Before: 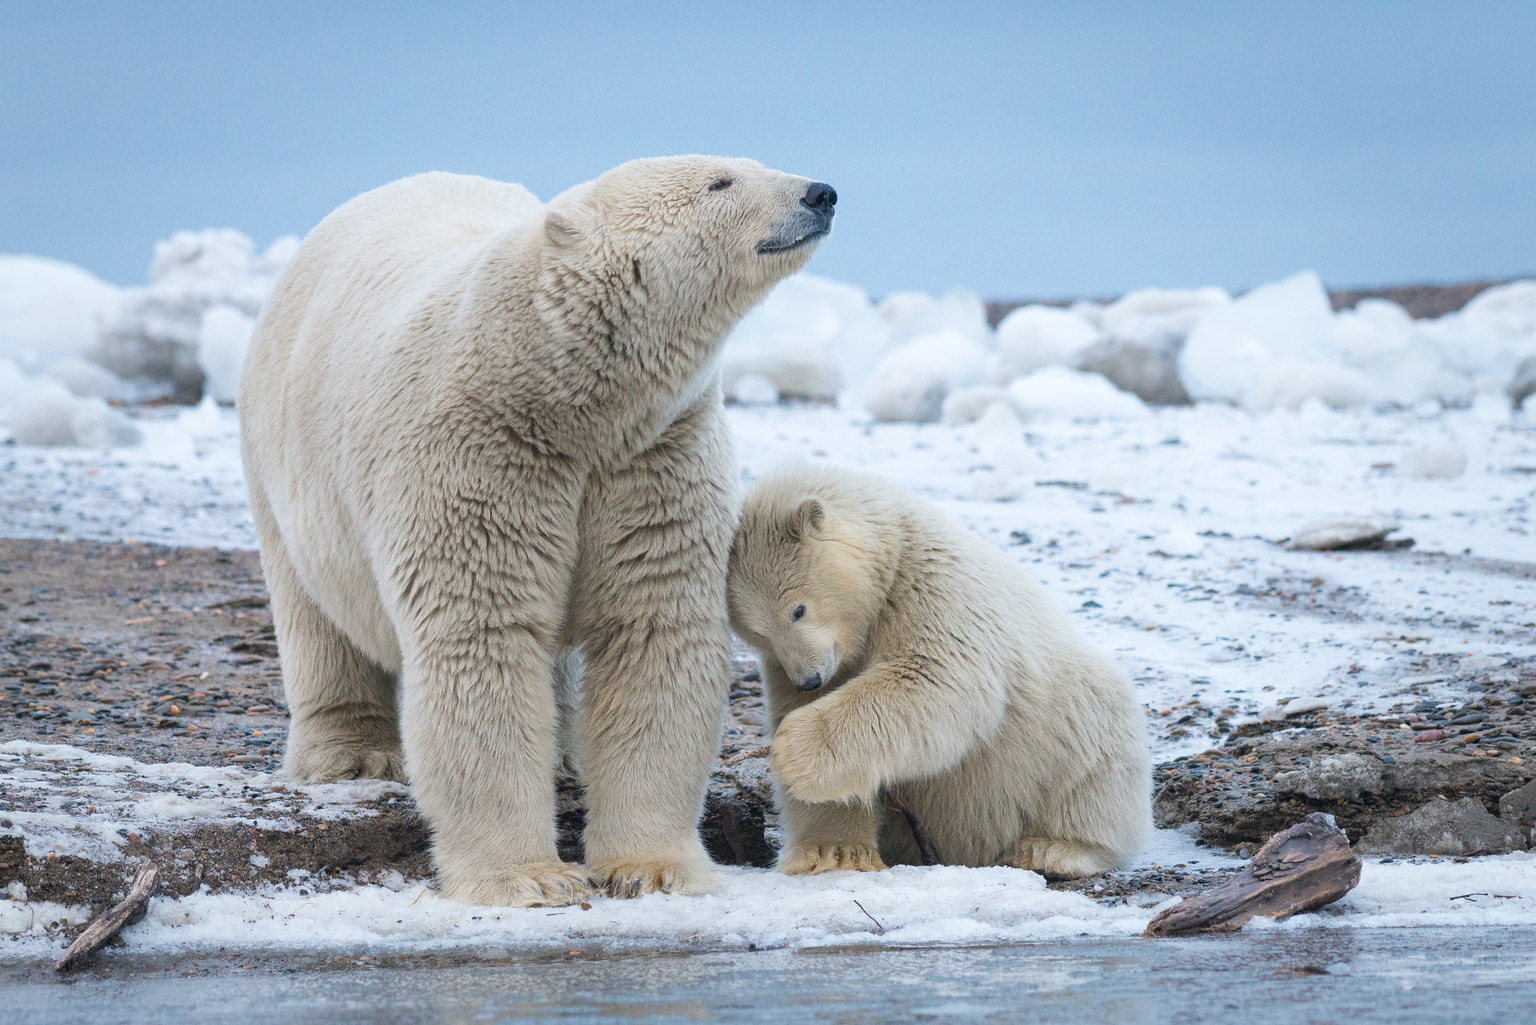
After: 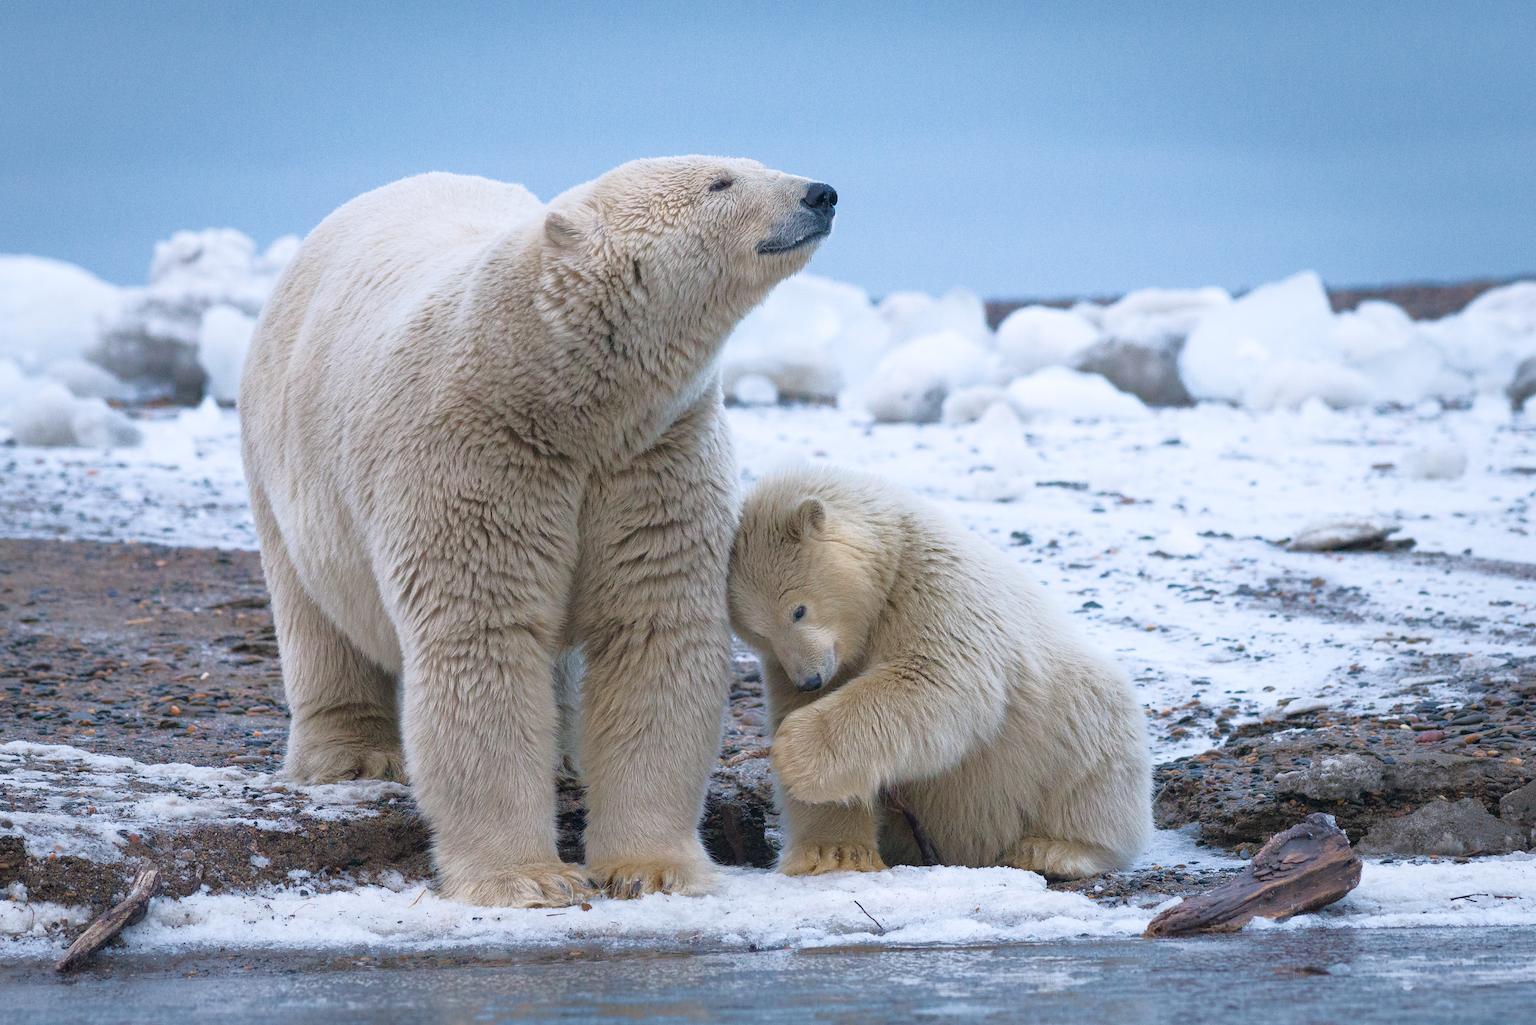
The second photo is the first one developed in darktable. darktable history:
tone curve: curves: ch0 [(0, 0) (0.48, 0.431) (0.7, 0.609) (0.864, 0.854) (1, 1)]
white balance: red 1.009, blue 1.027
velvia: on, module defaults
